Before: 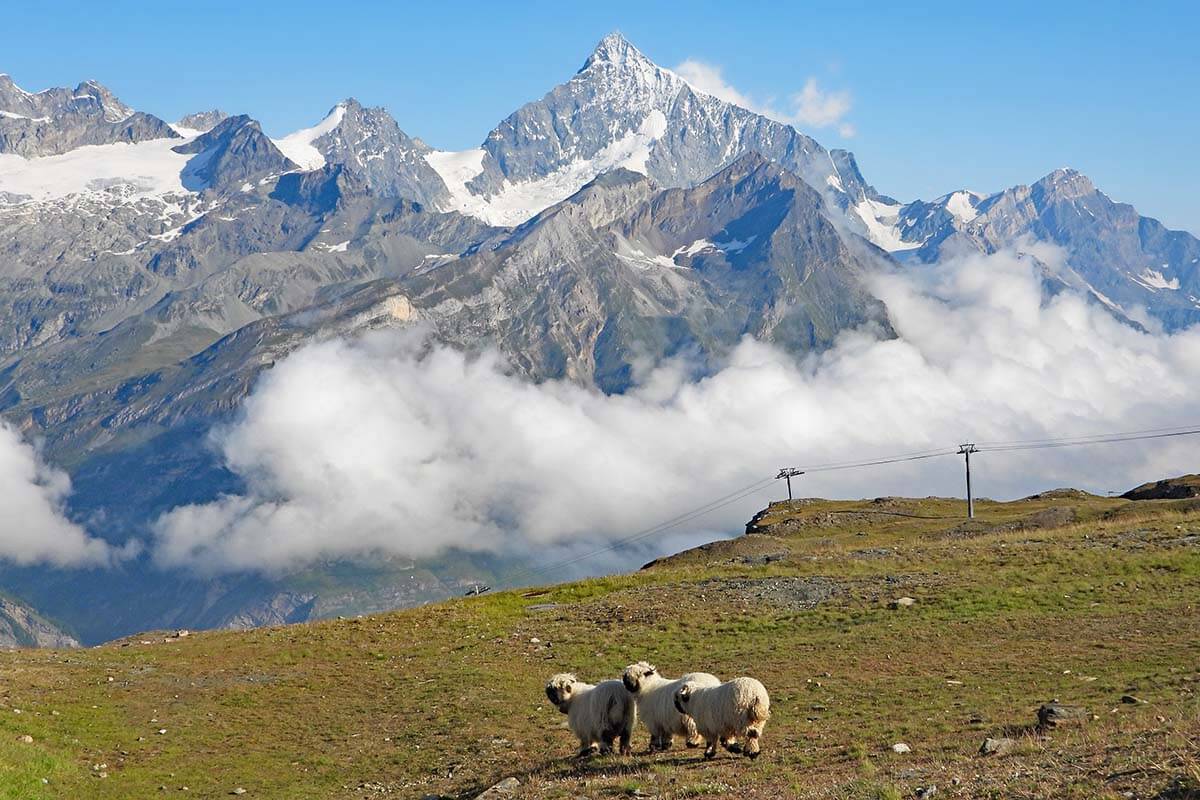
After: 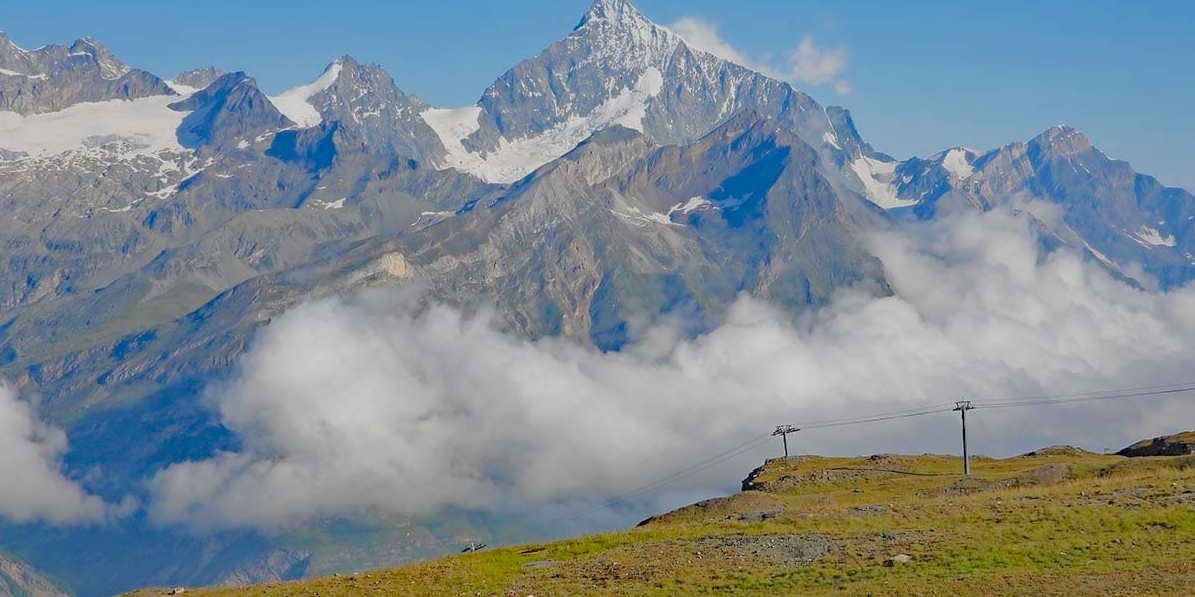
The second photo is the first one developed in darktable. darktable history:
crop: left 0.381%, top 5.492%, bottom 19.779%
exposure: exposure 0.376 EV, compensate highlight preservation false
color balance rgb: shadows lift › chroma 0.824%, shadows lift › hue 113.16°, perceptual saturation grading › global saturation 9.462%, perceptual saturation grading › highlights -13.027%, perceptual saturation grading › mid-tones 14.495%, perceptual saturation grading › shadows 22.461%
tone equalizer: -8 EV -0.023 EV, -7 EV 0.026 EV, -6 EV -0.008 EV, -5 EV 0.008 EV, -4 EV -0.032 EV, -3 EV -0.229 EV, -2 EV -0.681 EV, -1 EV -0.996 EV, +0 EV -0.978 EV, edges refinement/feathering 500, mask exposure compensation -1.26 EV, preserve details no
